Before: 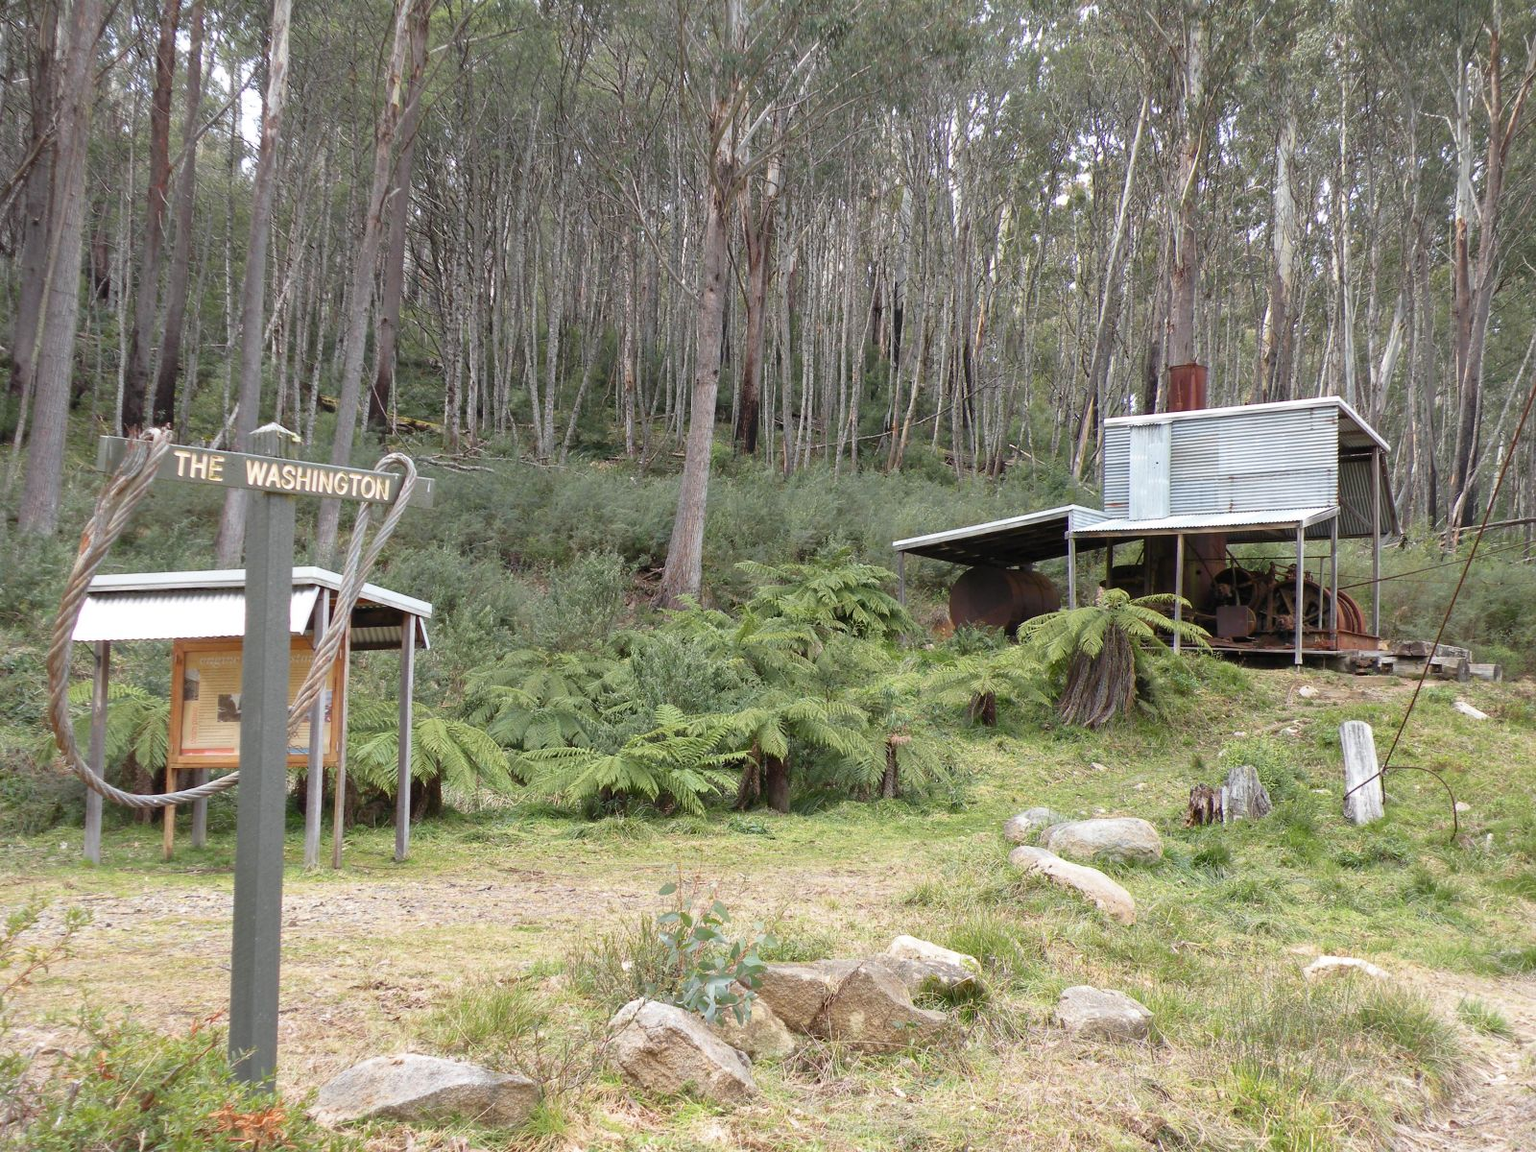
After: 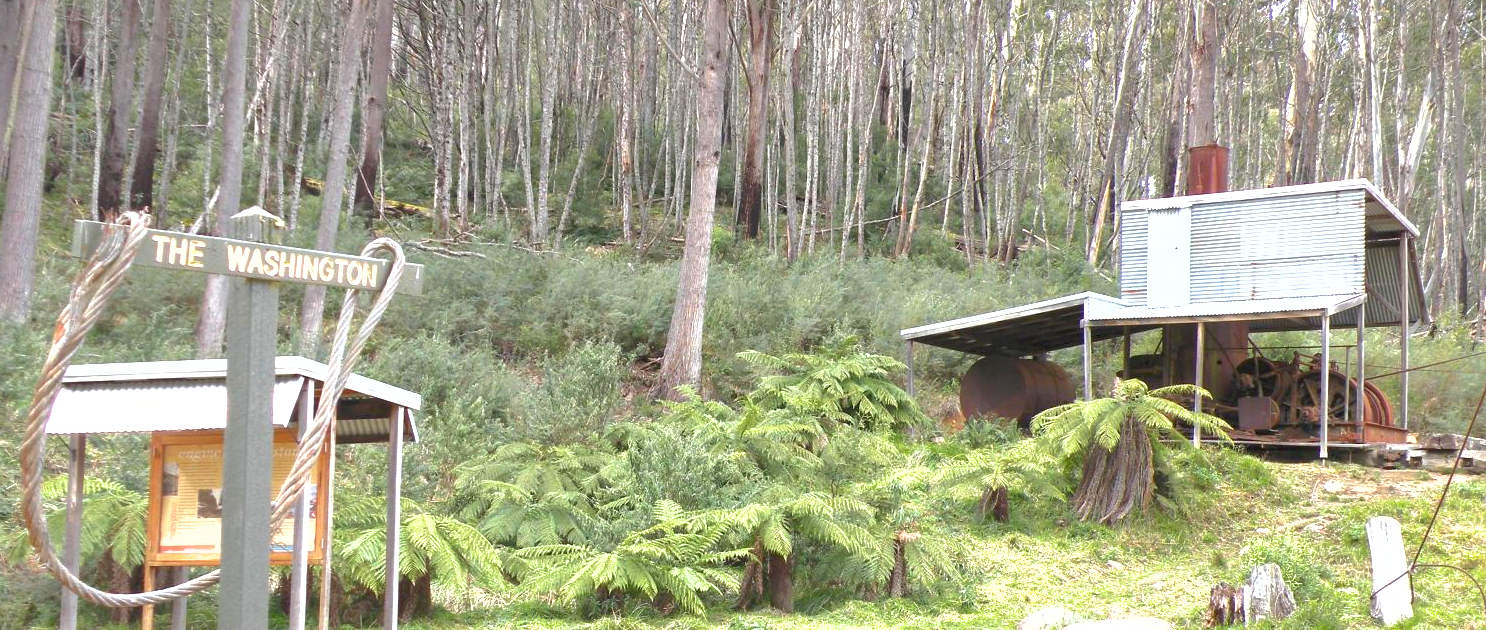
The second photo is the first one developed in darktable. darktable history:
crop: left 1.845%, top 19.506%, right 5.263%, bottom 27.933%
exposure: black level correction 0, exposure 1.2 EV, compensate exposure bias true, compensate highlight preservation false
shadows and highlights: on, module defaults
tone equalizer: -7 EV 0.195 EV, -6 EV 0.153 EV, -5 EV 0.11 EV, -4 EV 0.023 EV, -2 EV -0.033 EV, -1 EV -0.058 EV, +0 EV -0.089 EV, edges refinement/feathering 500, mask exposure compensation -1.57 EV, preserve details guided filter
